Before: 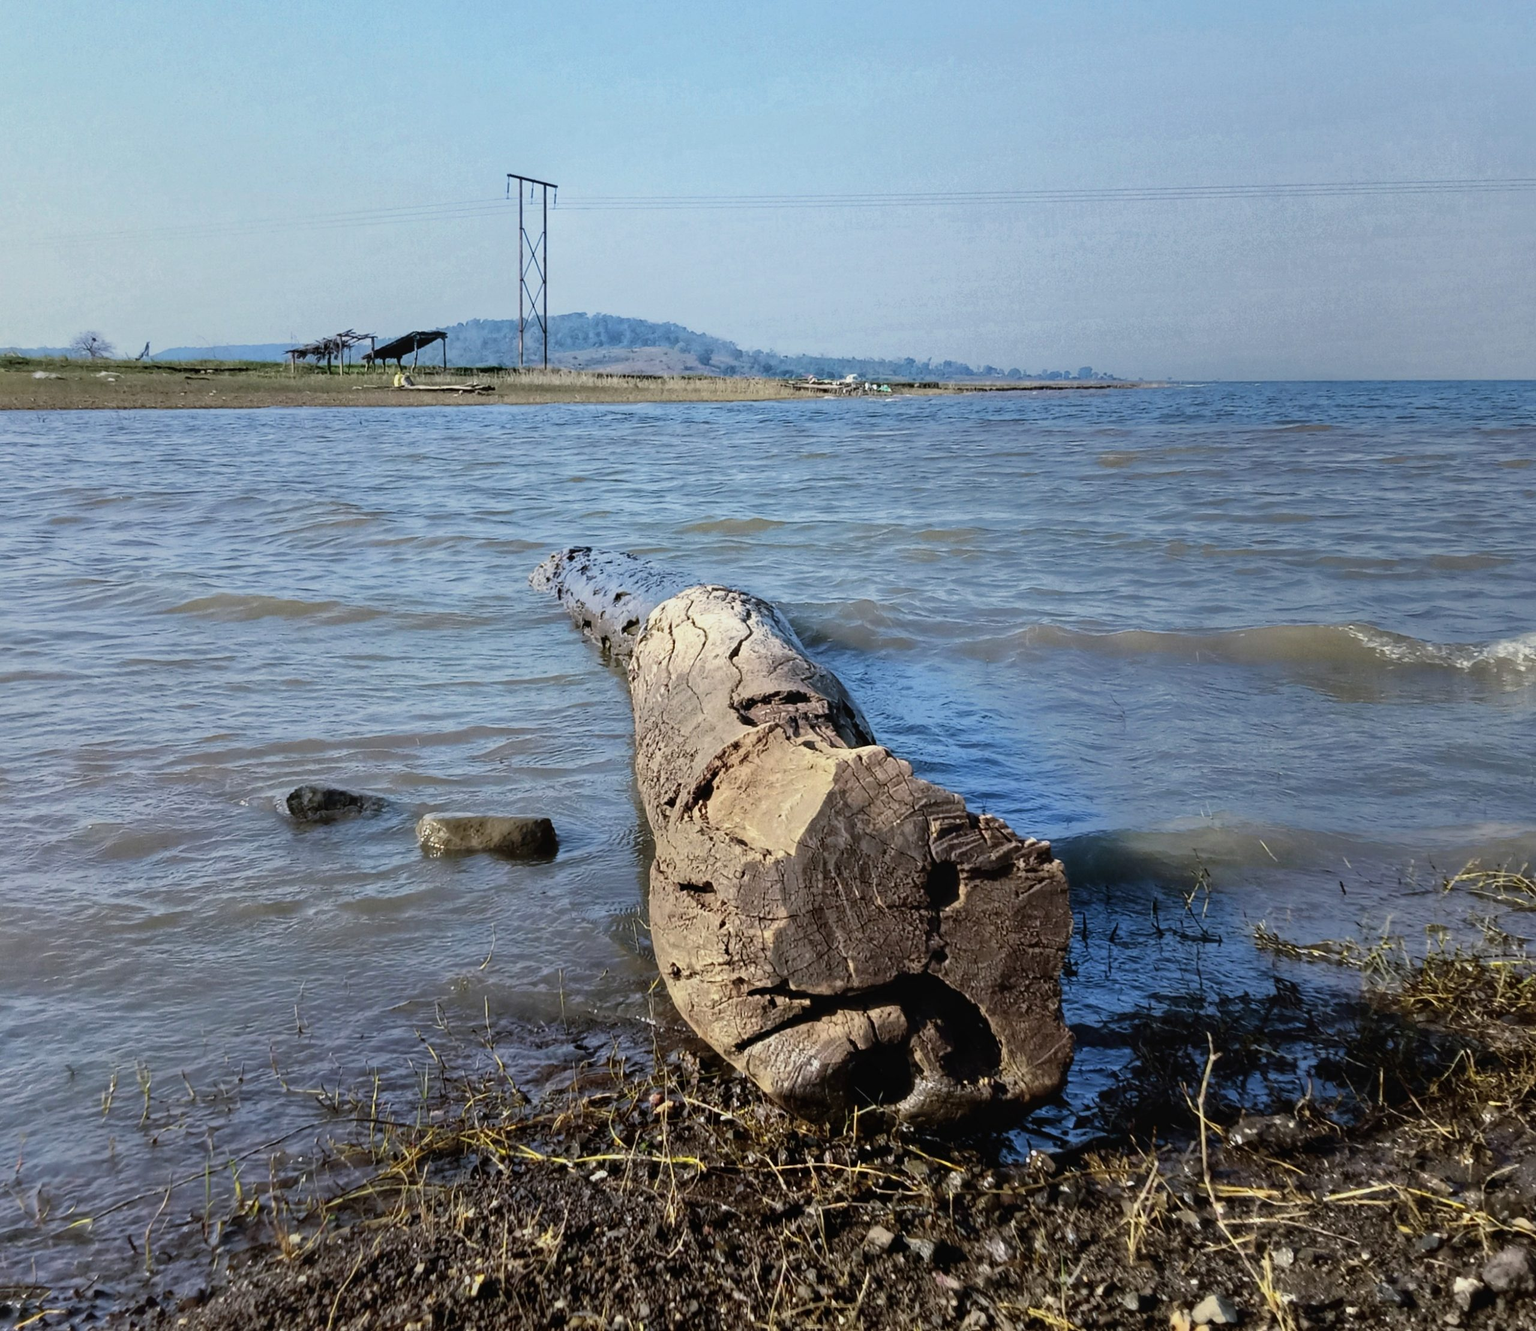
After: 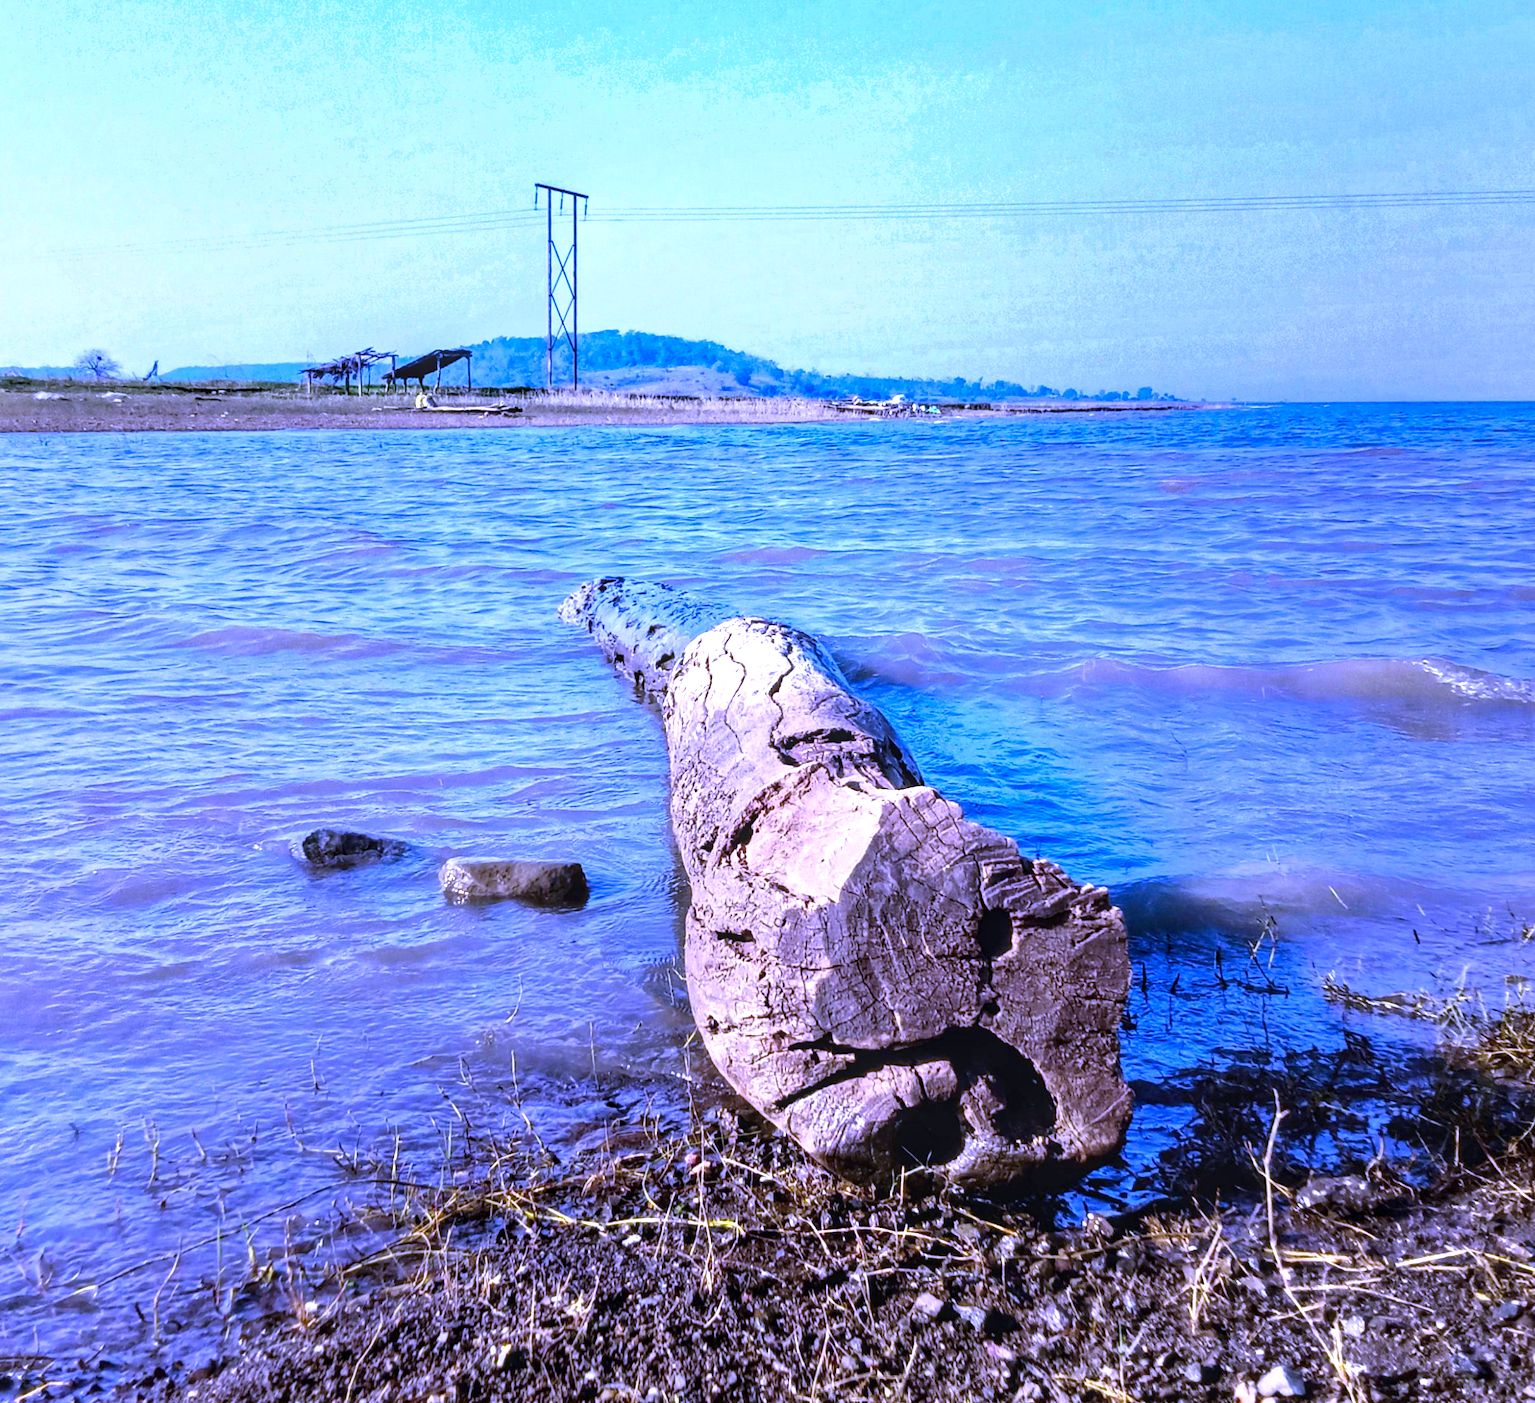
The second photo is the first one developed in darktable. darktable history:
rgb curve: mode RGB, independent channels
exposure: black level correction 0, exposure 0.9 EV, compensate highlight preservation false
crop and rotate: right 5.167%
shadows and highlights: shadows 37.27, highlights -28.18, soften with gaussian
local contrast: on, module defaults
color balance rgb: perceptual saturation grading › global saturation 25%, global vibrance 20%
white balance: red 0.98, blue 1.61
